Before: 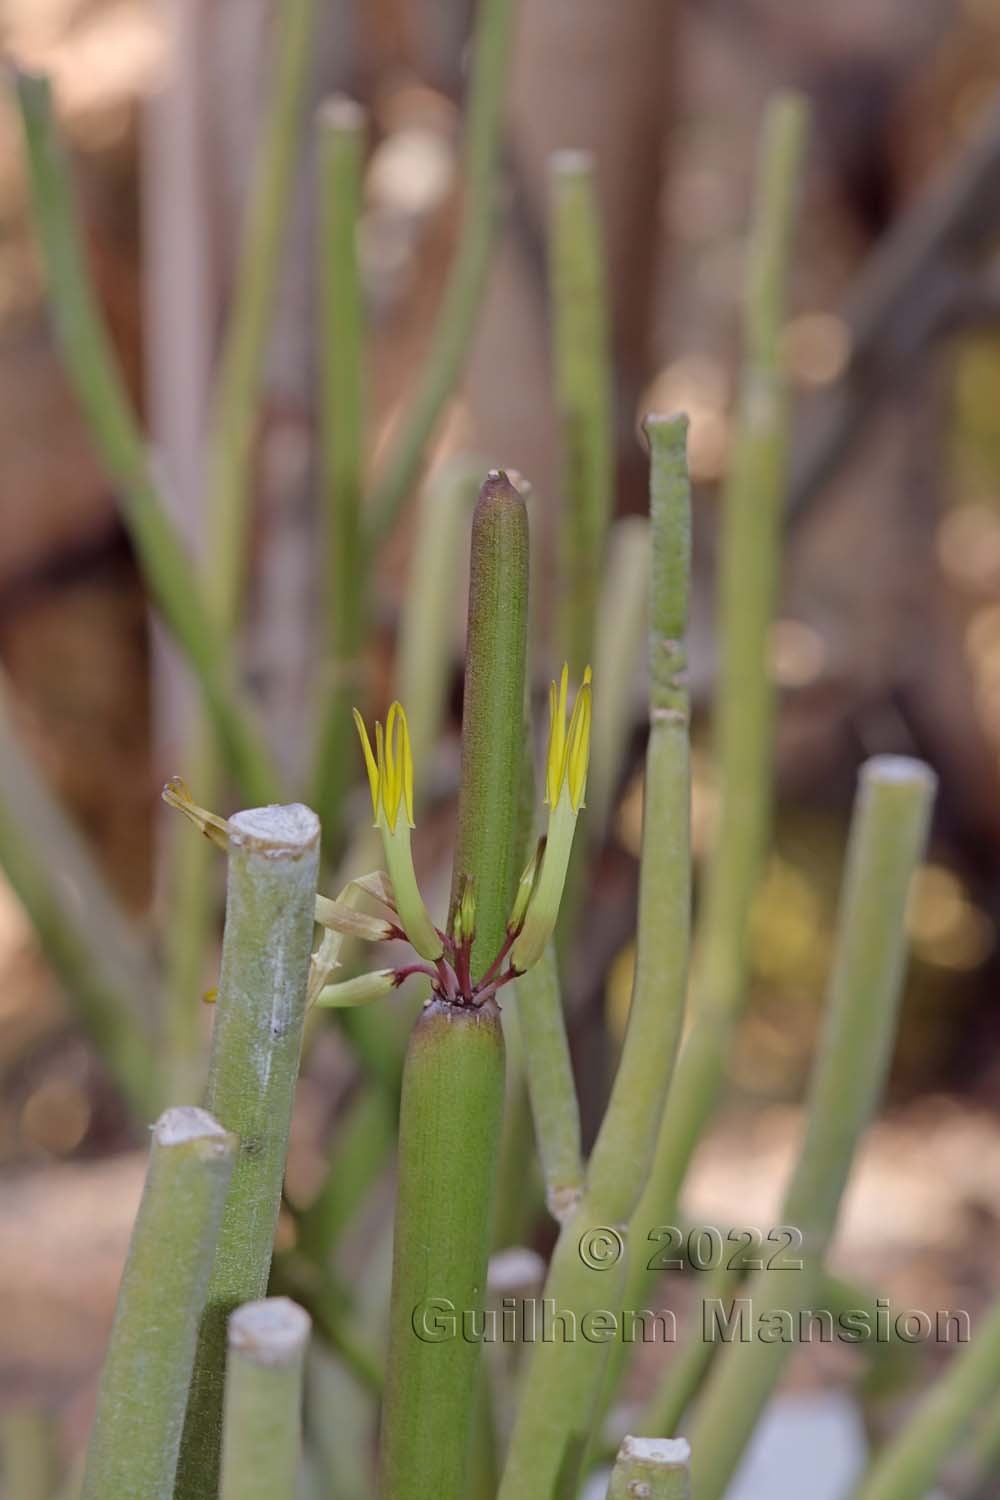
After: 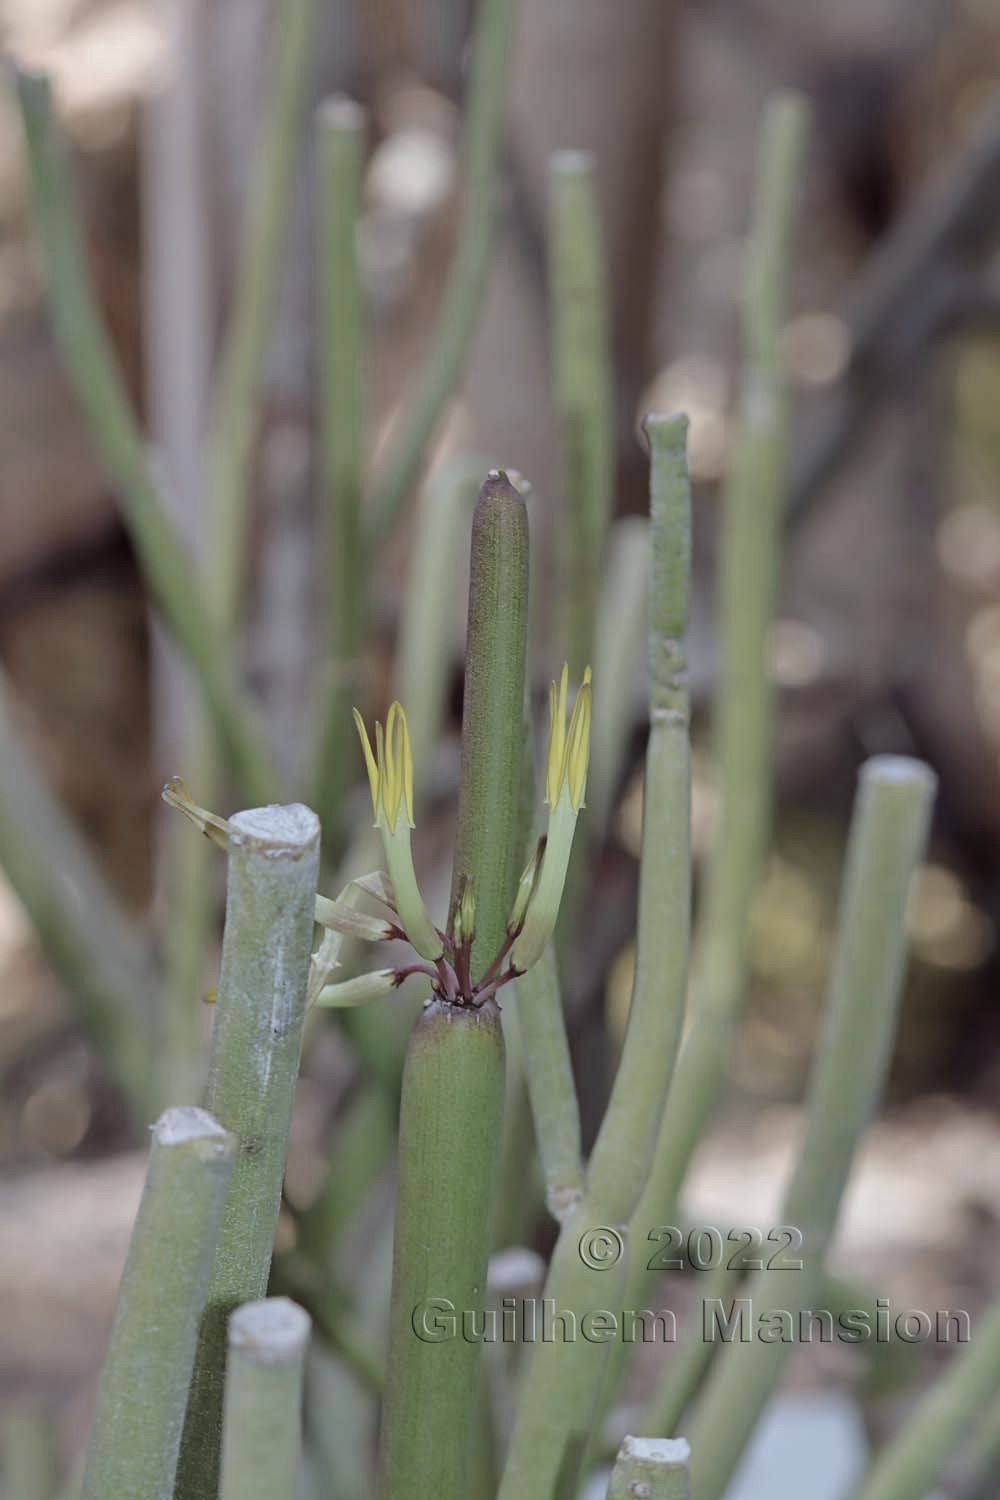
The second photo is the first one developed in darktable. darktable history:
color calibration: illuminant Planckian (black body), x 0.368, y 0.361, temperature 4273.16 K
color correction: highlights b* 0.002, saturation 0.59
